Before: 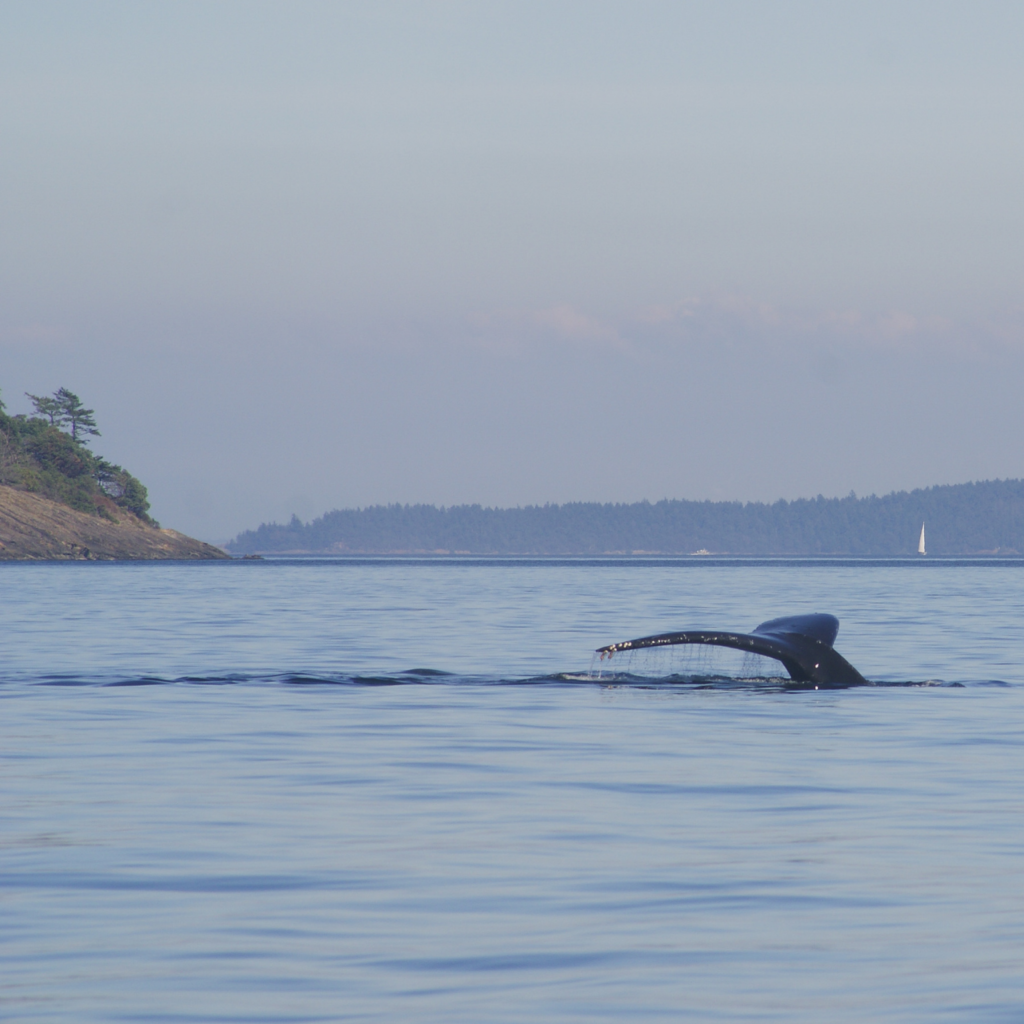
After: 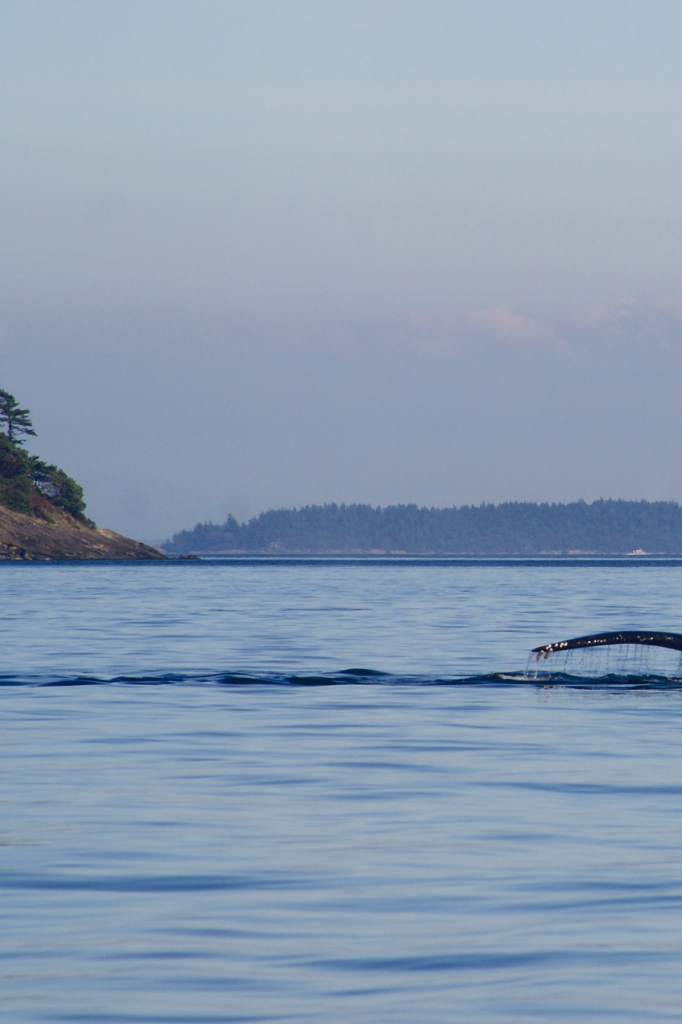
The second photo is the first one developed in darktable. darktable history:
contrast brightness saturation: contrast 0.219, brightness -0.185, saturation 0.241
crop and rotate: left 6.334%, right 27.061%
